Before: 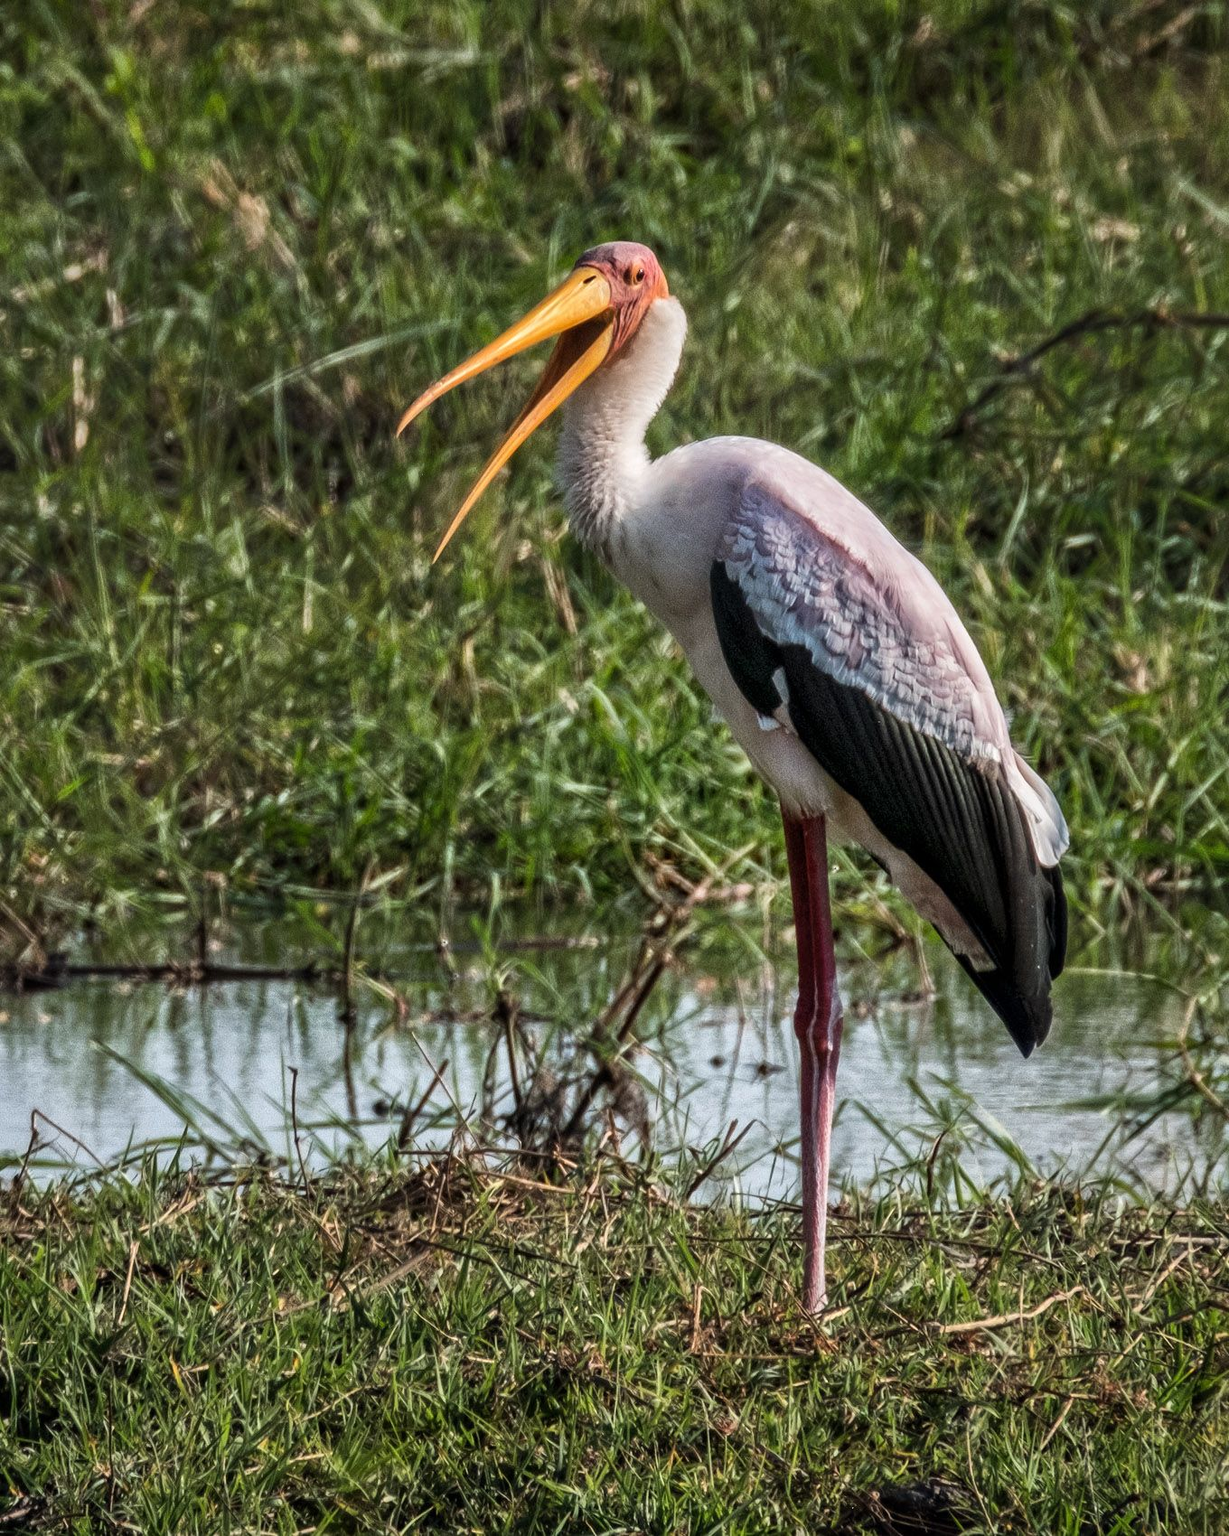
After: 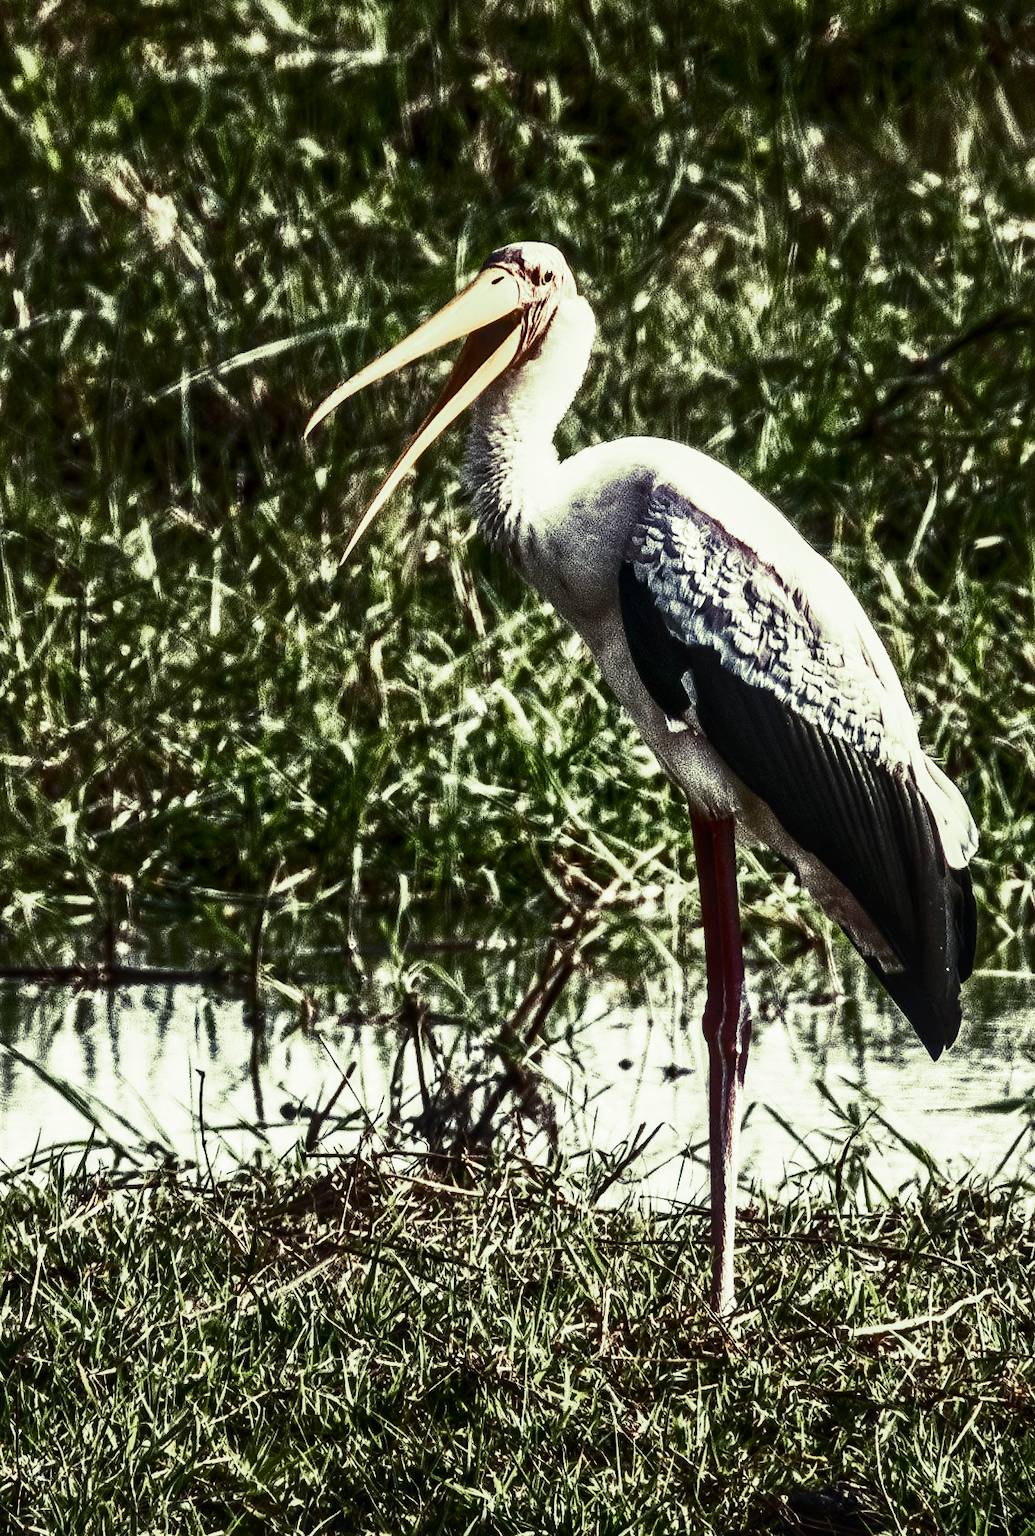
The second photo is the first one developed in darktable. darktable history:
local contrast: on, module defaults
split-toning: shadows › hue 290.82°, shadows › saturation 0.34, highlights › saturation 0.38, balance 0, compress 50%
color correction: saturation 0.8
crop: left 7.598%, right 7.873%
contrast brightness saturation: contrast 0.93, brightness 0.2
